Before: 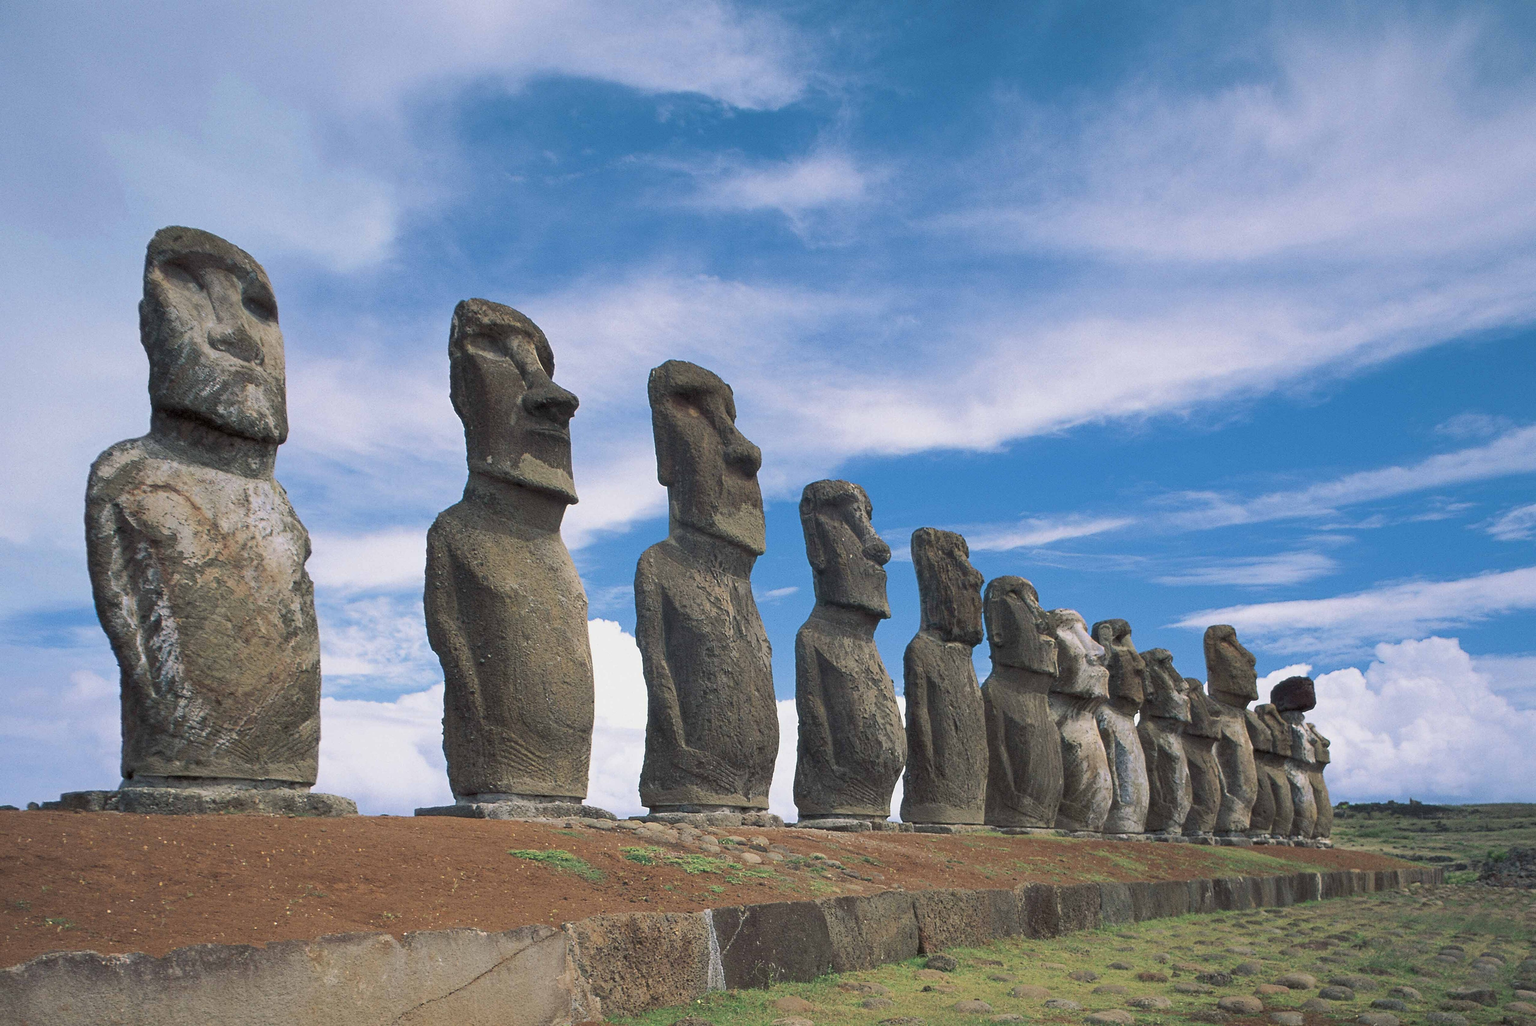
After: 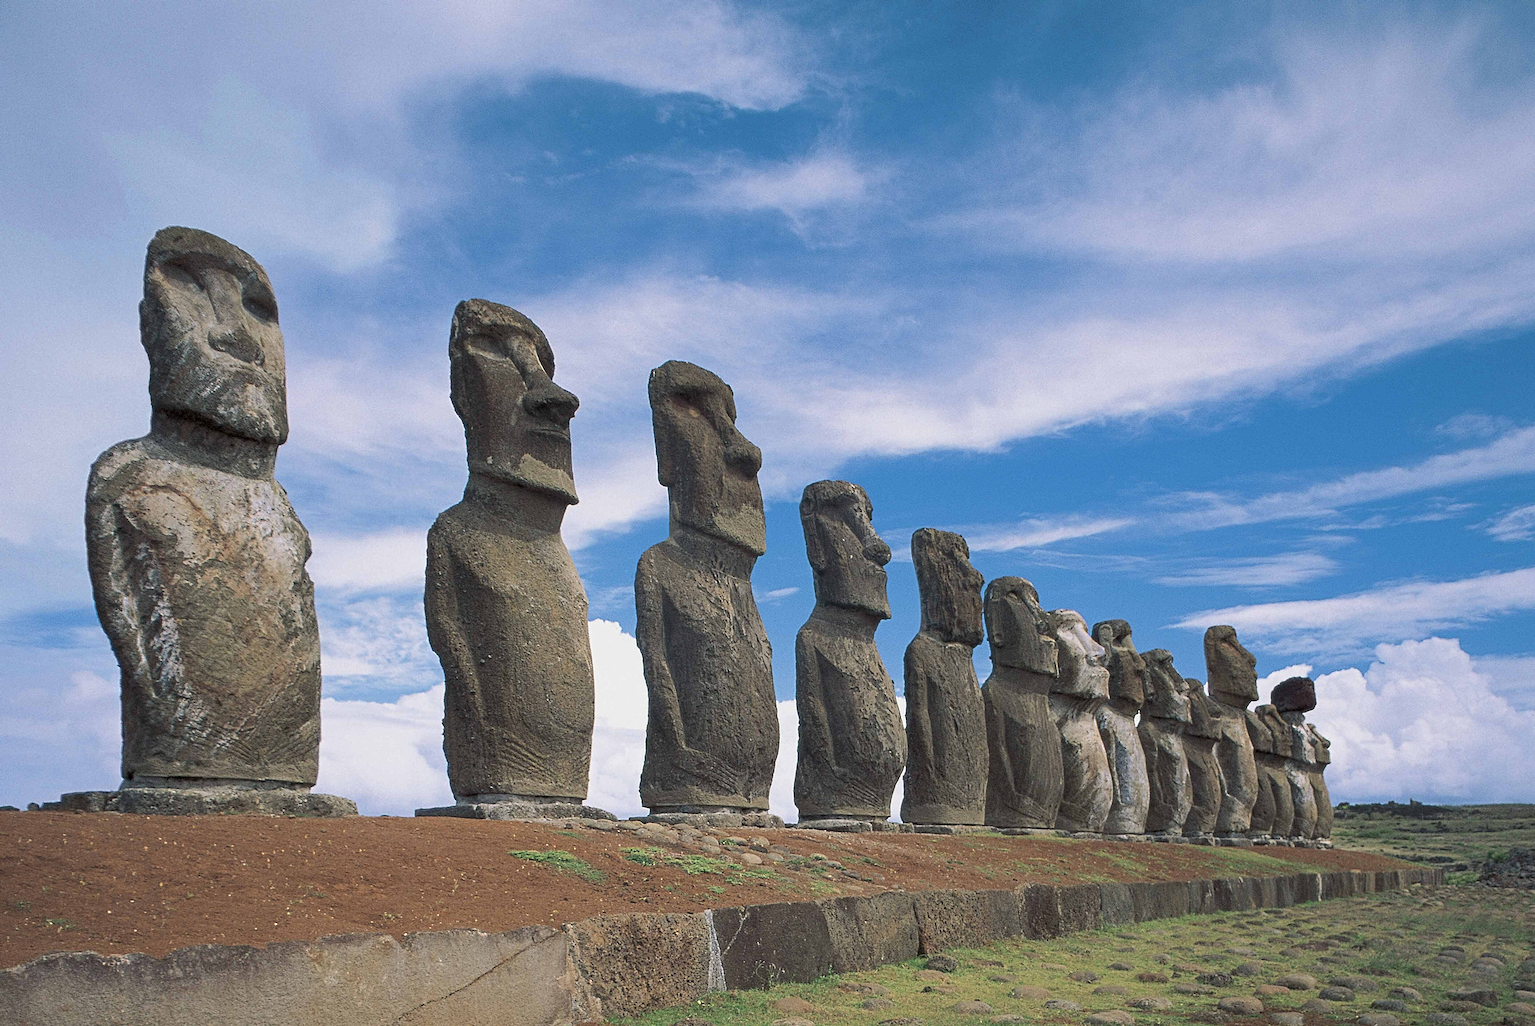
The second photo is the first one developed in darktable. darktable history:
contrast equalizer: octaves 7, y [[0.5, 0.5, 0.5, 0.539, 0.64, 0.611], [0.5 ×6], [0.5 ×6], [0 ×6], [0 ×6]]
